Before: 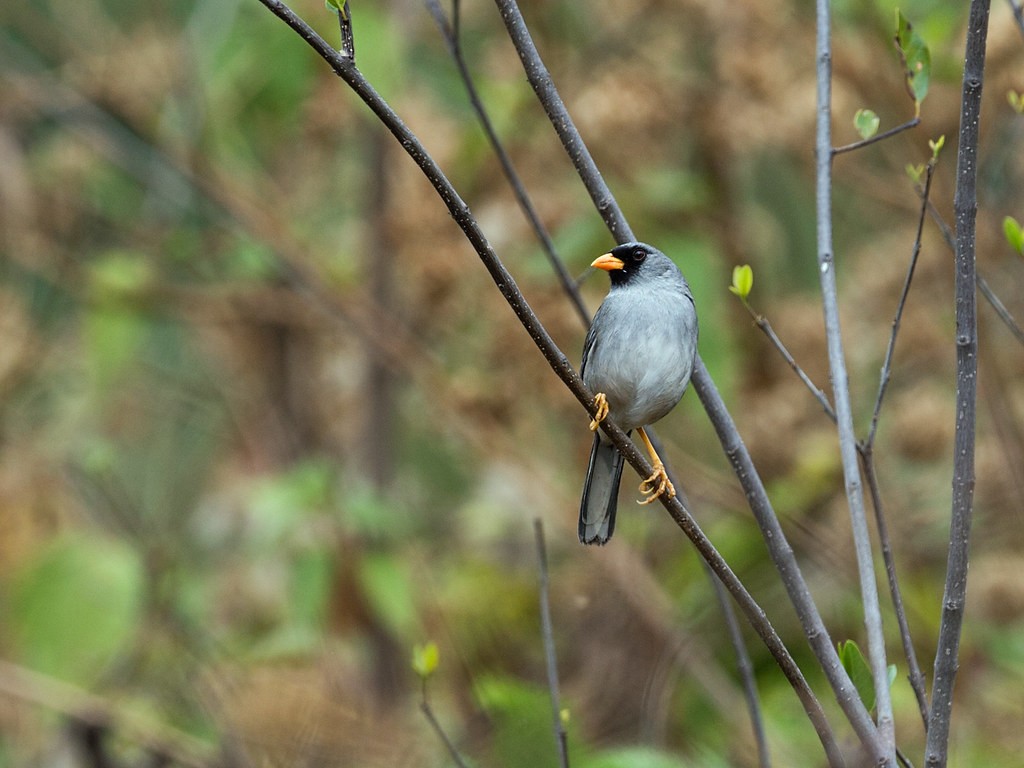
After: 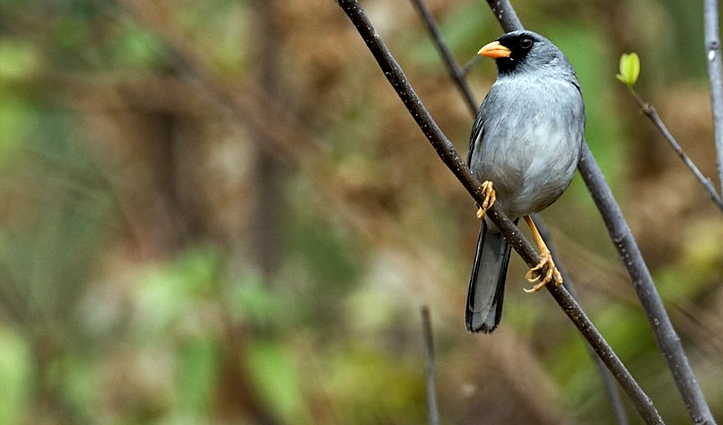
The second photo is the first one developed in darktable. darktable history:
crop: left 11.084%, top 27.614%, right 18.272%, bottom 16.945%
haze removal: strength 0.289, distance 0.243, adaptive false
color balance rgb: perceptual saturation grading › global saturation -2.353%, perceptual saturation grading › highlights -7.96%, perceptual saturation grading › mid-tones 8.379%, perceptual saturation grading › shadows 3.339%, contrast 15.133%
